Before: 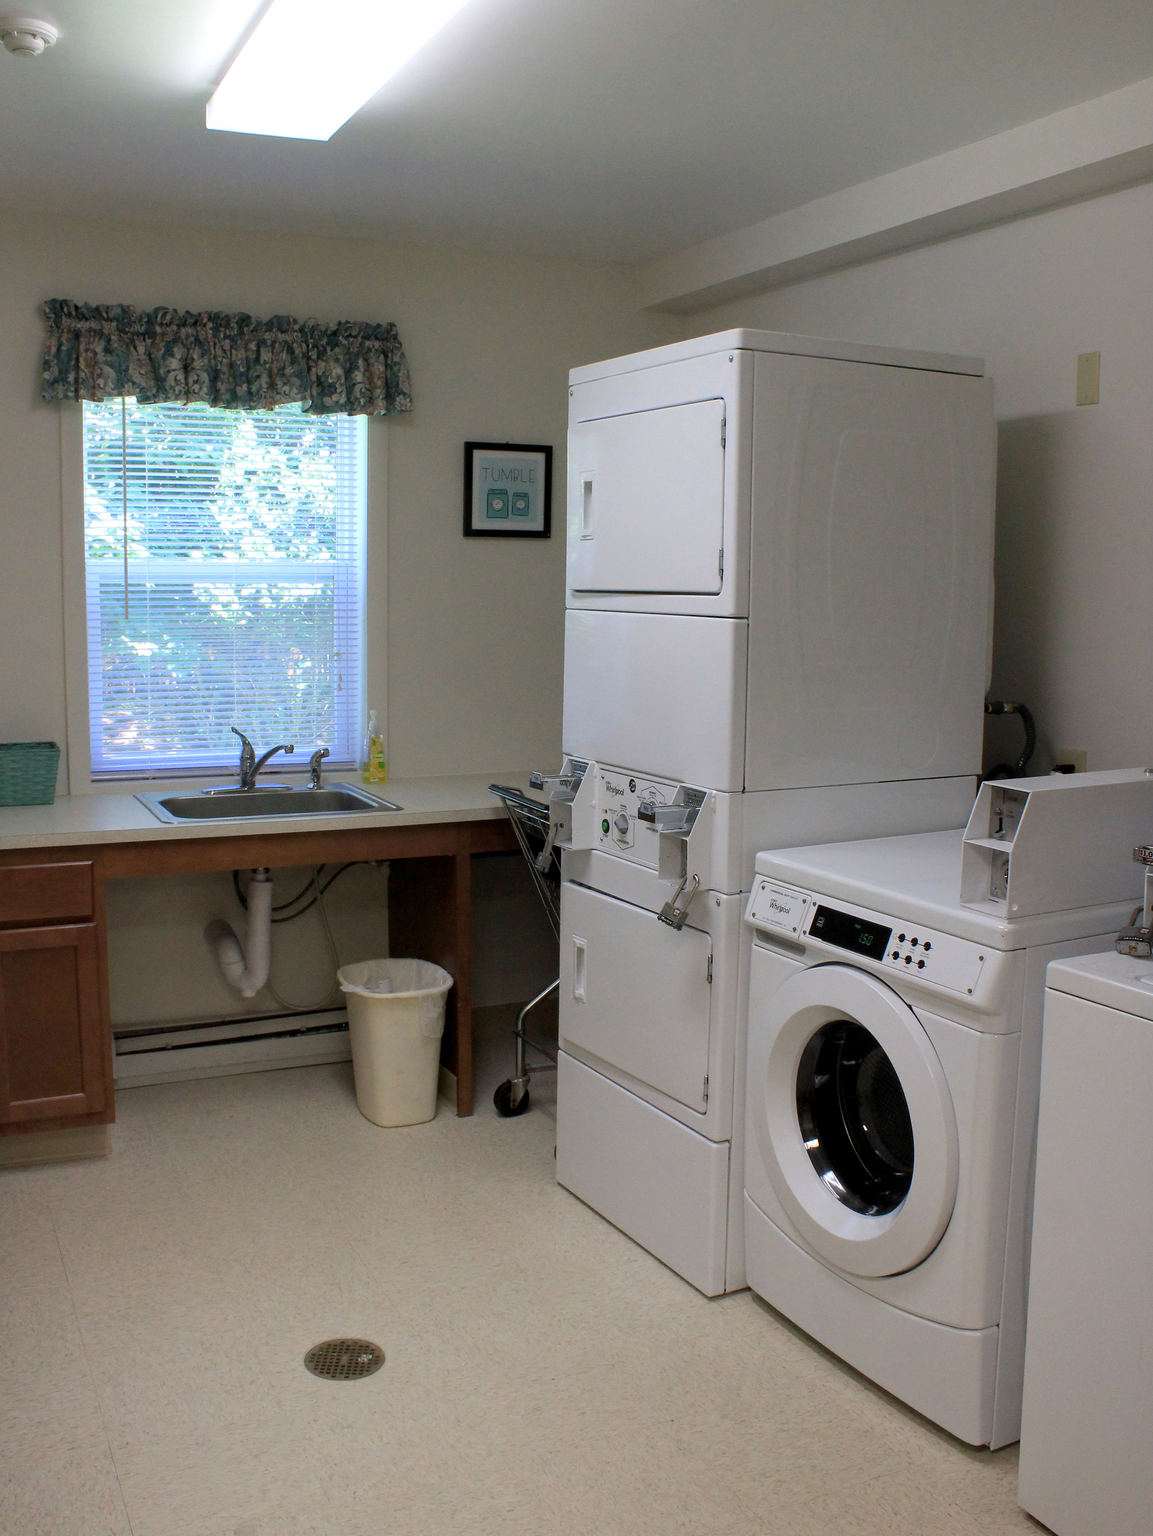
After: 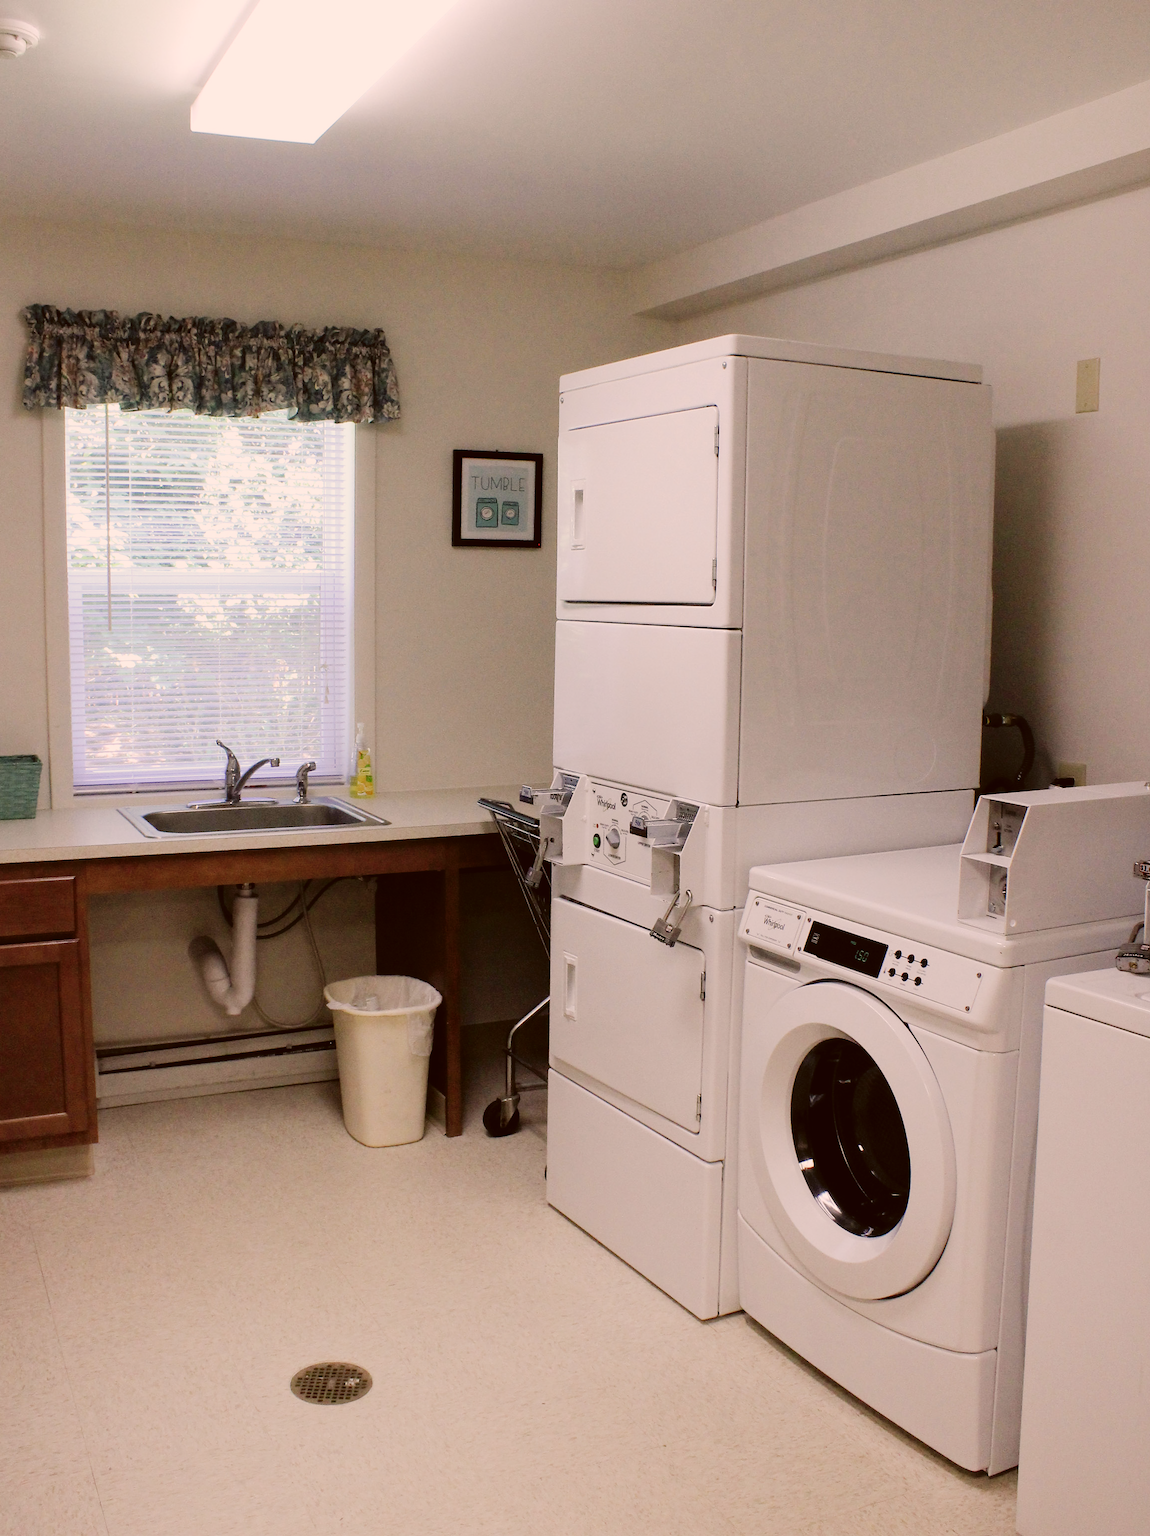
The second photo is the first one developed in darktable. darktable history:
color correction: highlights a* 10.25, highlights b* 9.68, shadows a* 8.32, shadows b* 8.52, saturation 0.794
crop: left 1.669%, right 0.275%, bottom 1.69%
tone curve: curves: ch0 [(0, 0.022) (0.114, 0.083) (0.281, 0.315) (0.447, 0.557) (0.588, 0.711) (0.786, 0.839) (0.999, 0.949)]; ch1 [(0, 0) (0.389, 0.352) (0.458, 0.433) (0.486, 0.474) (0.509, 0.505) (0.535, 0.53) (0.555, 0.557) (0.586, 0.622) (0.677, 0.724) (1, 1)]; ch2 [(0, 0) (0.369, 0.388) (0.449, 0.431) (0.501, 0.5) (0.528, 0.52) (0.561, 0.59) (0.697, 0.721) (1, 1)], preserve colors none
